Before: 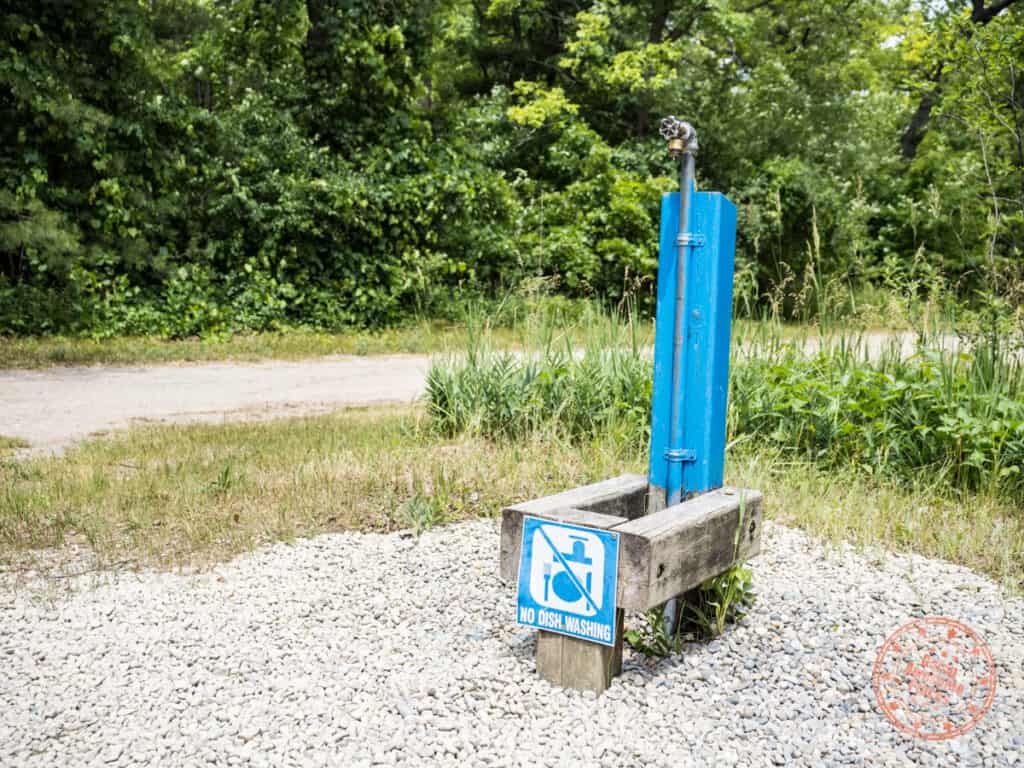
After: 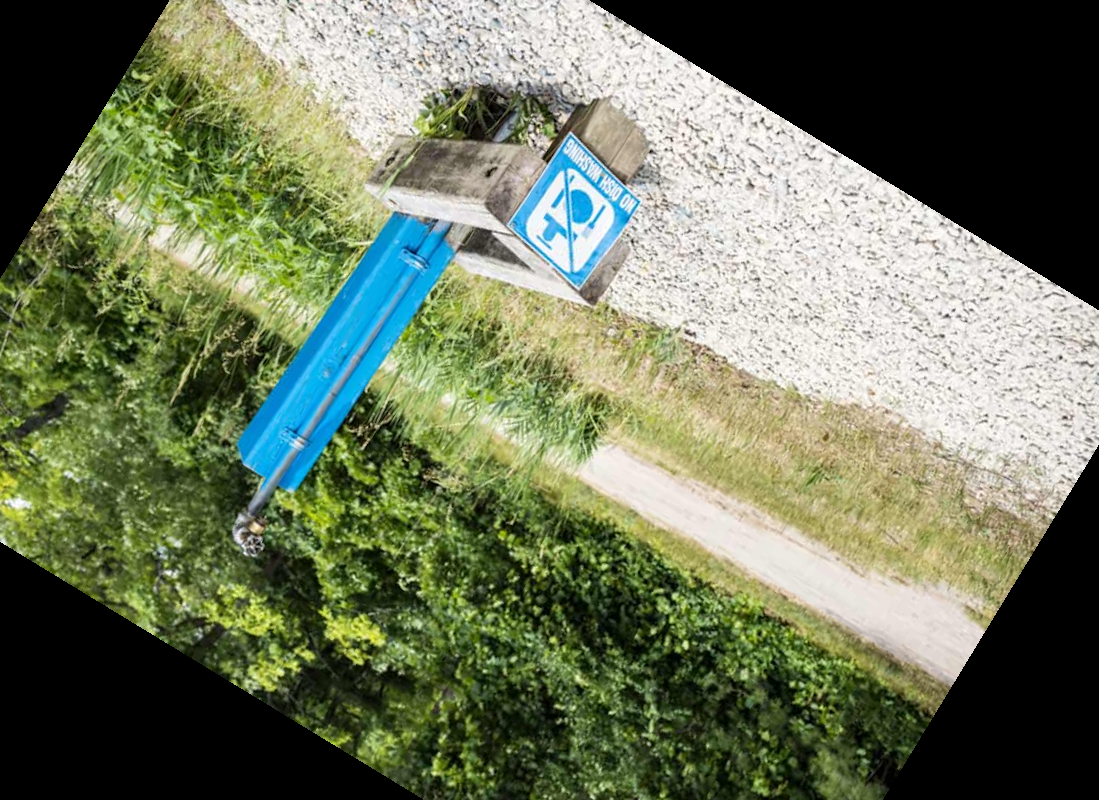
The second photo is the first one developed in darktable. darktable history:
crop and rotate: angle 148.68°, left 9.111%, top 15.603%, right 4.588%, bottom 17.041%
